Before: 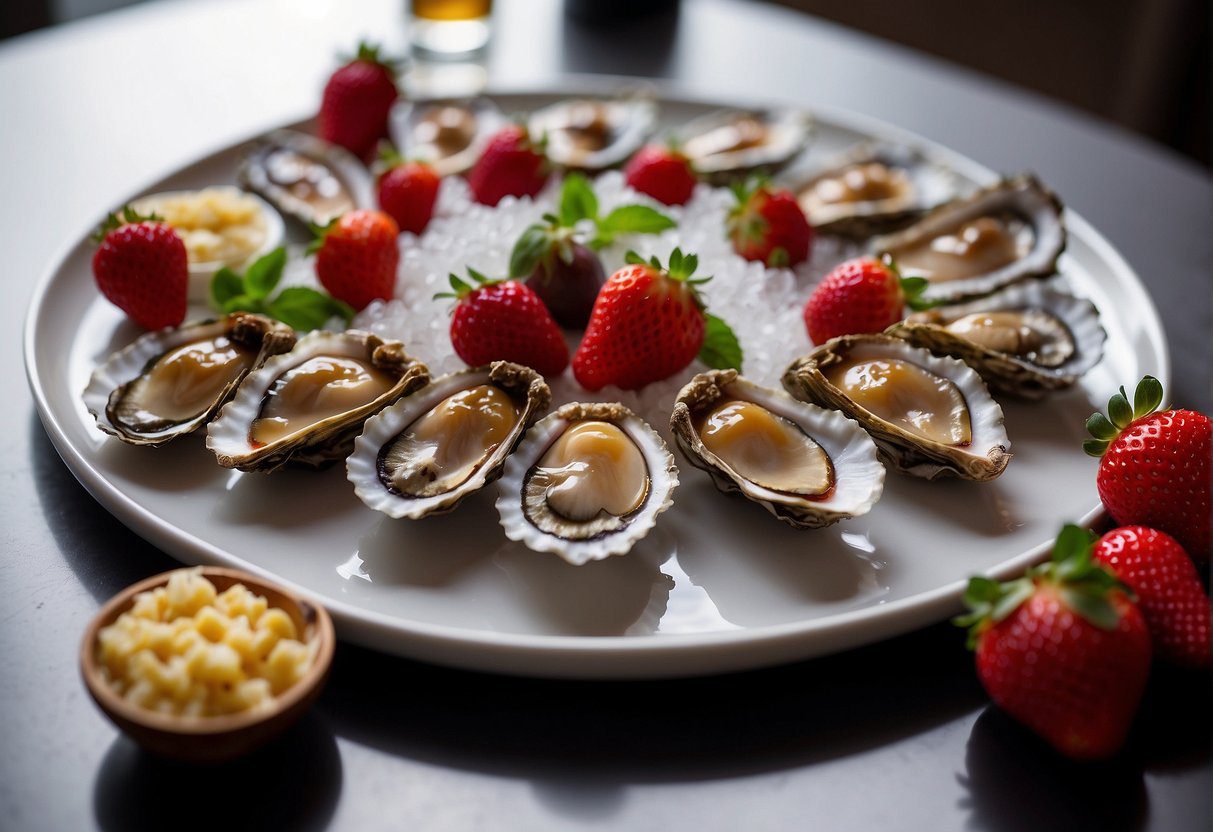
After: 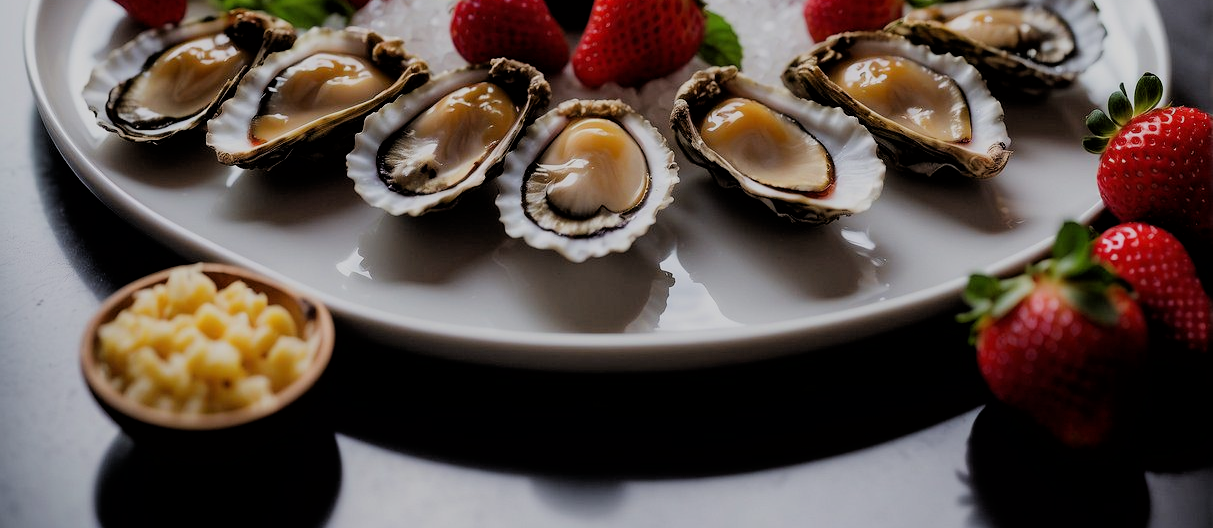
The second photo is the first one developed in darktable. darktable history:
filmic rgb: black relative exposure -4.38 EV, white relative exposure 4.56 EV, hardness 2.37, contrast 1.05
crop and rotate: top 36.435%
